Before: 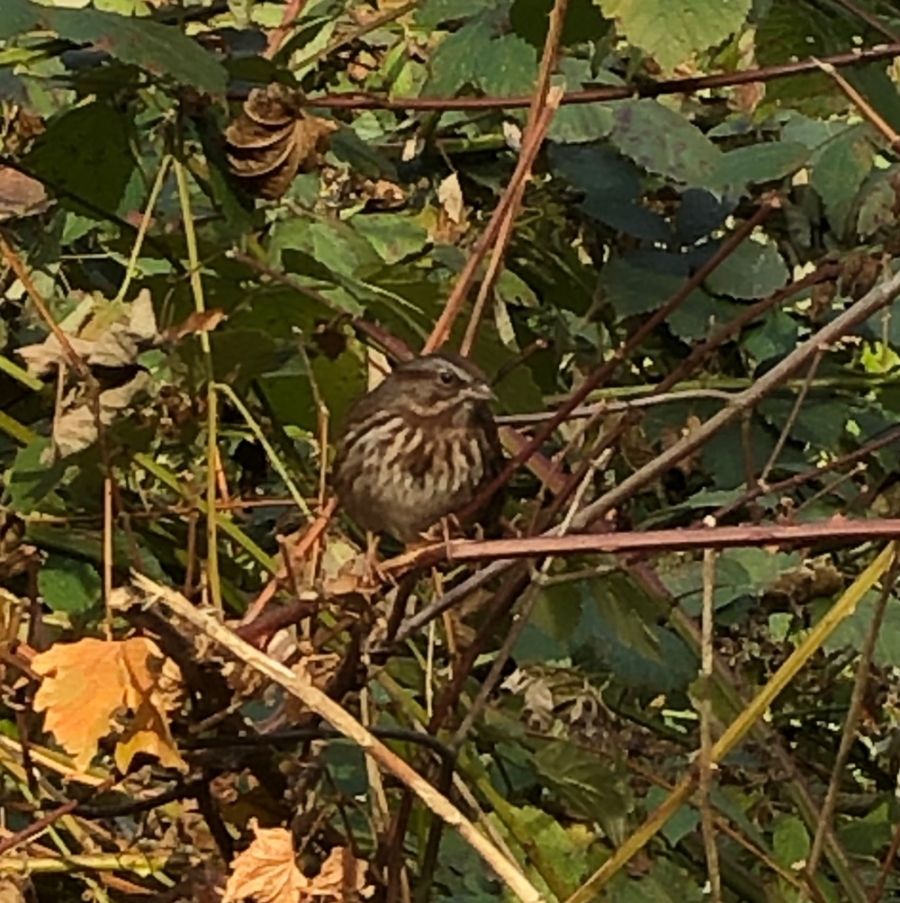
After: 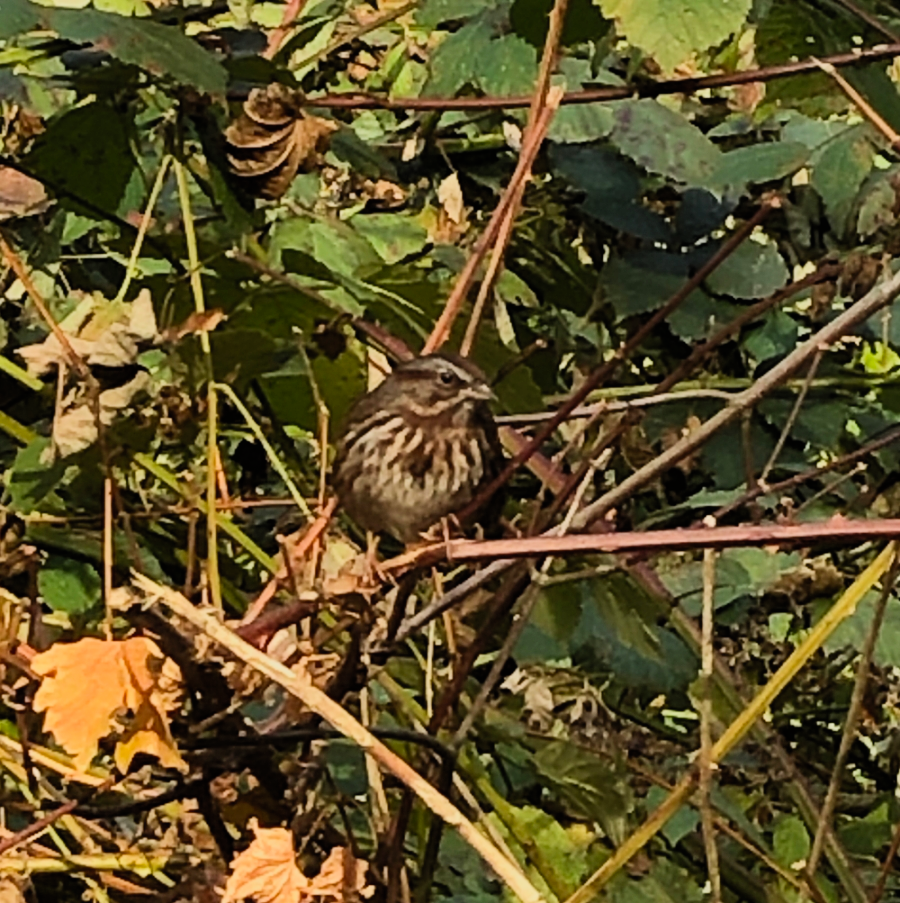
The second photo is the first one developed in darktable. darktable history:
filmic rgb: black relative exposure -7.65 EV, white relative exposure 4.56 EV, hardness 3.61
contrast brightness saturation: contrast 0.2, brightness 0.16, saturation 0.22
